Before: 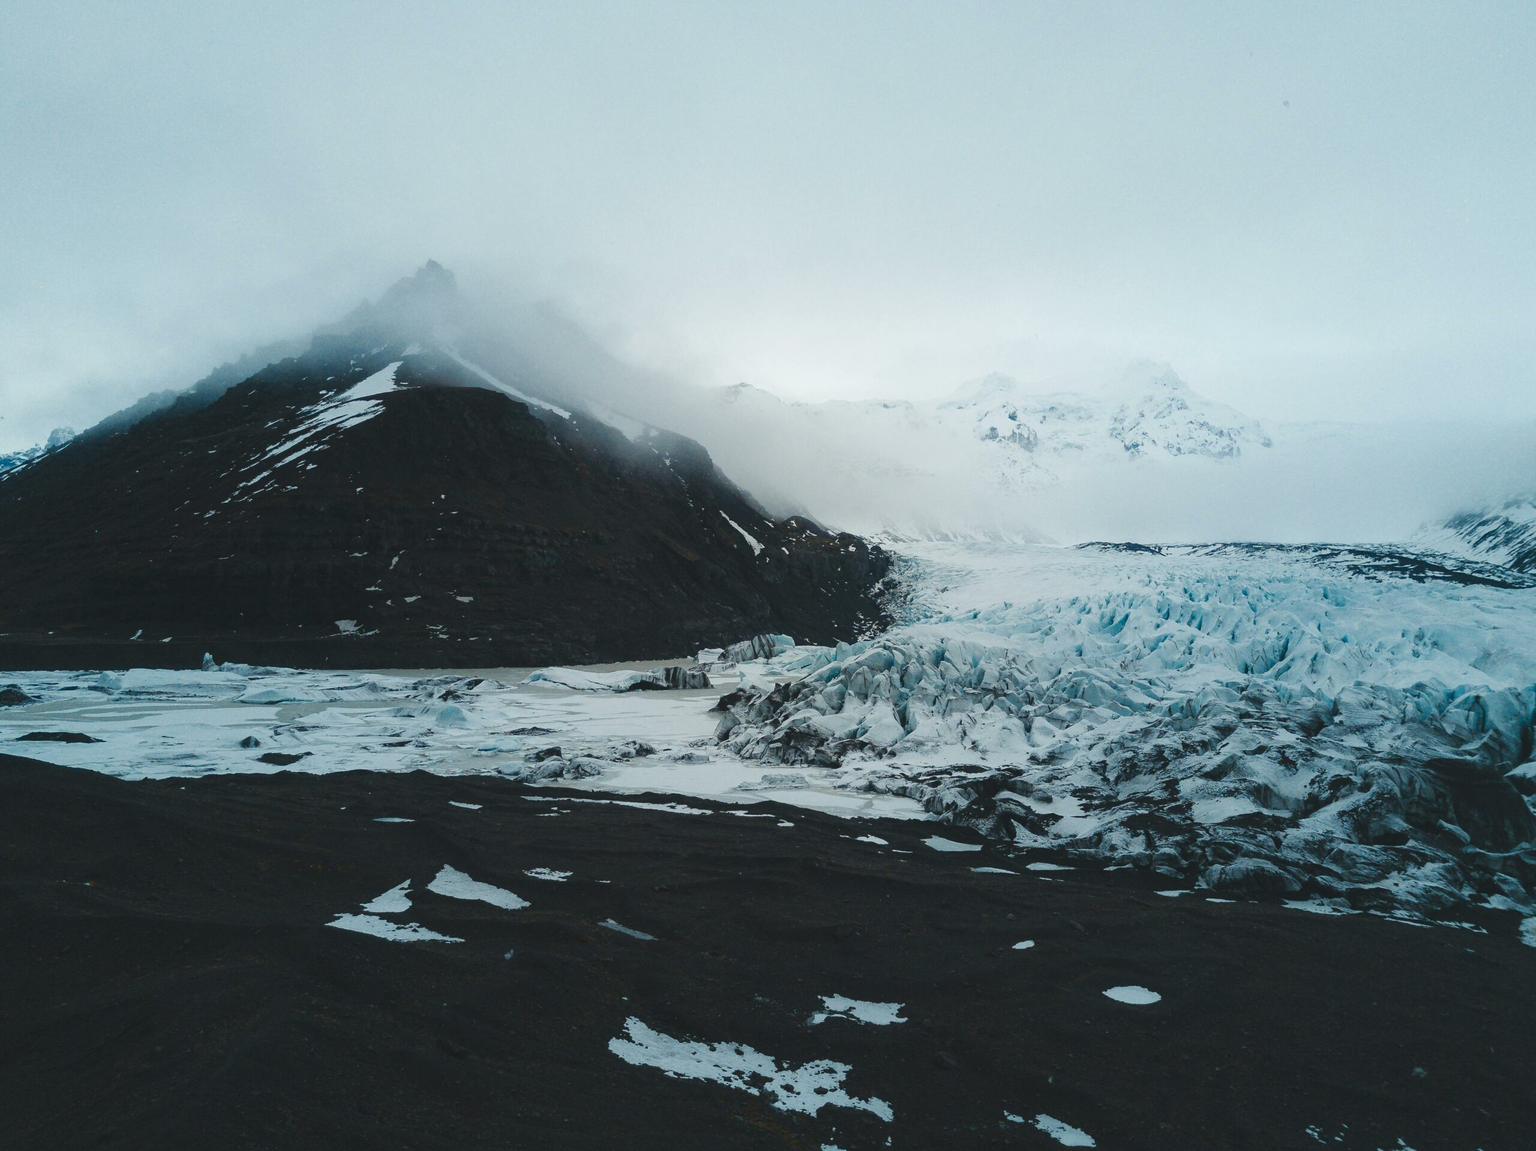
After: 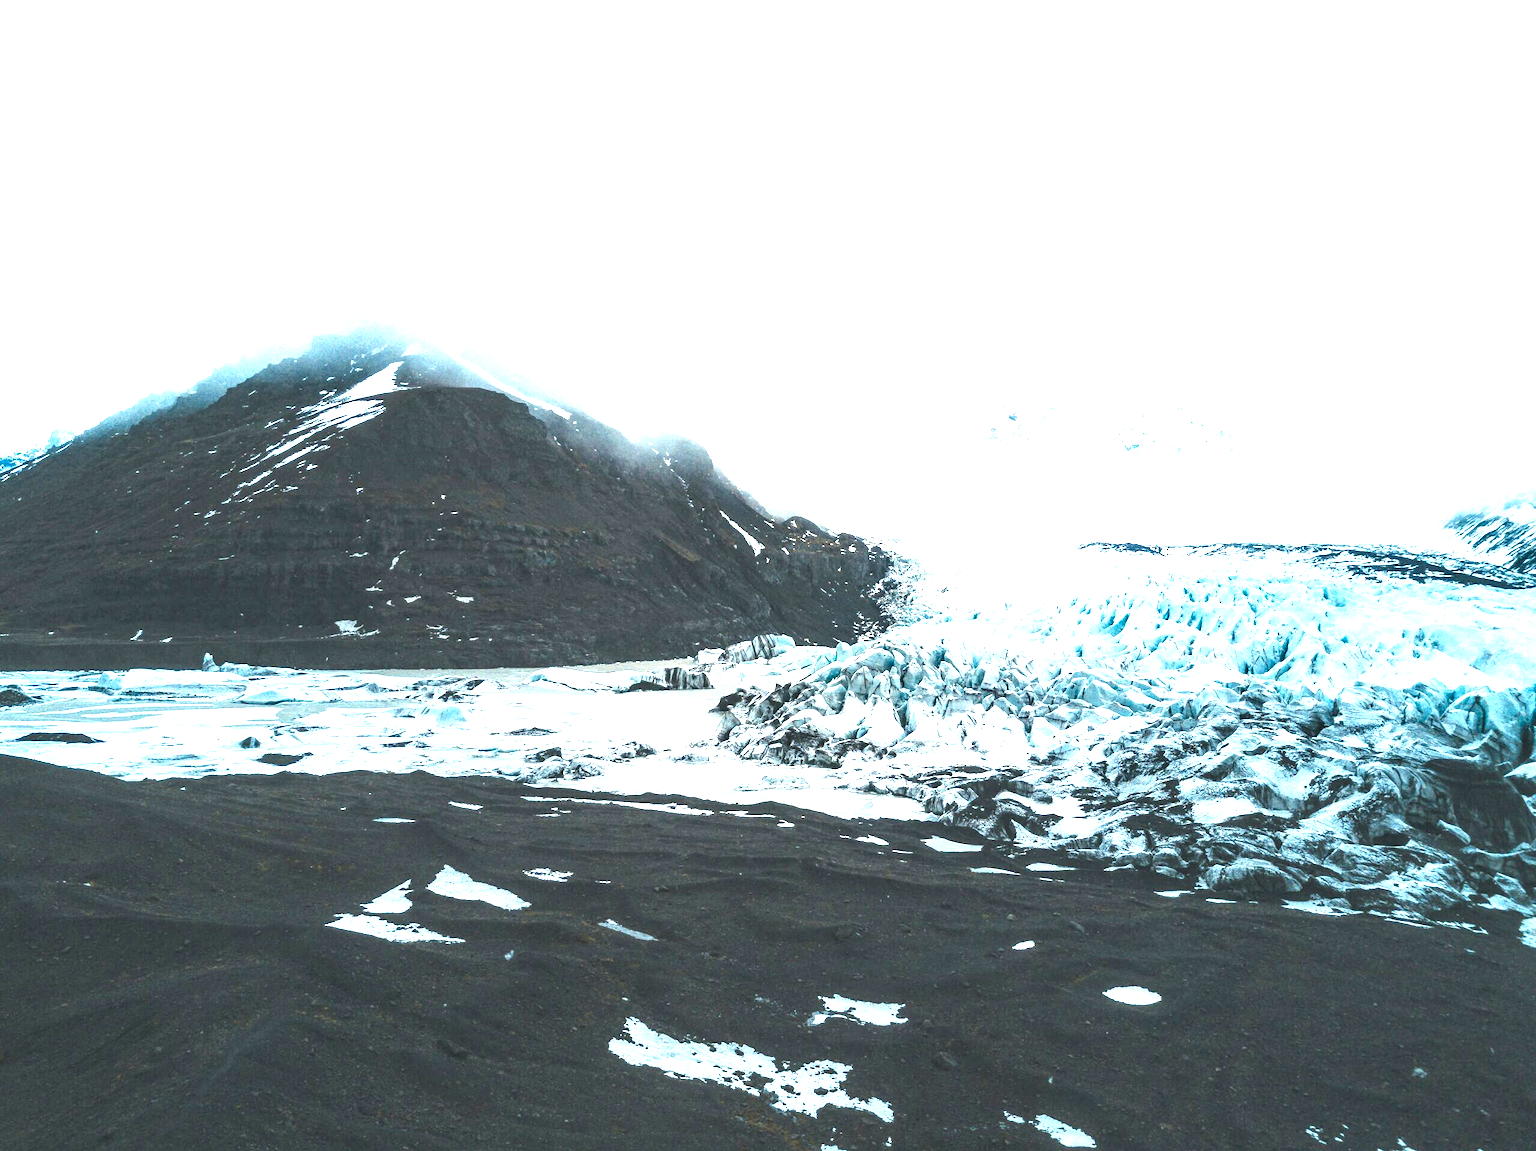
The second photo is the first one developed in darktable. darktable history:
local contrast: detail 160%
exposure: black level correction 0.001, exposure 1.822 EV, compensate exposure bias true, compensate highlight preservation false
